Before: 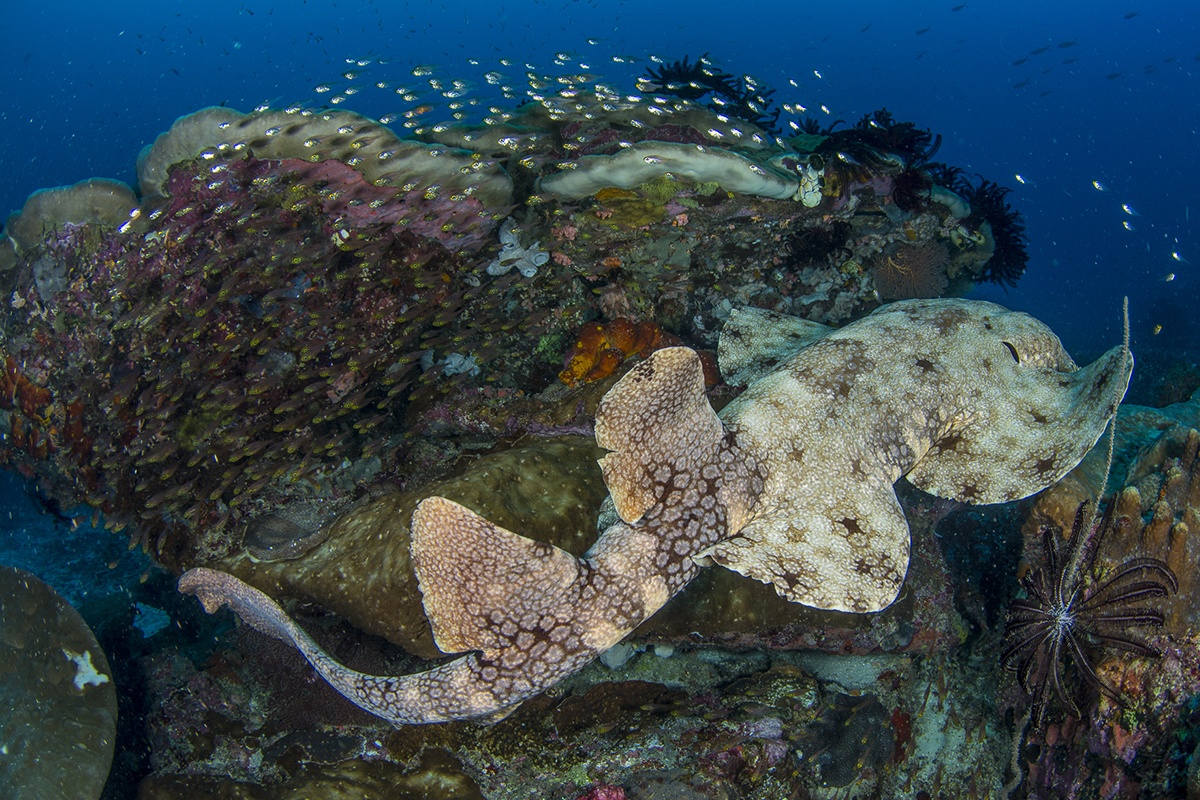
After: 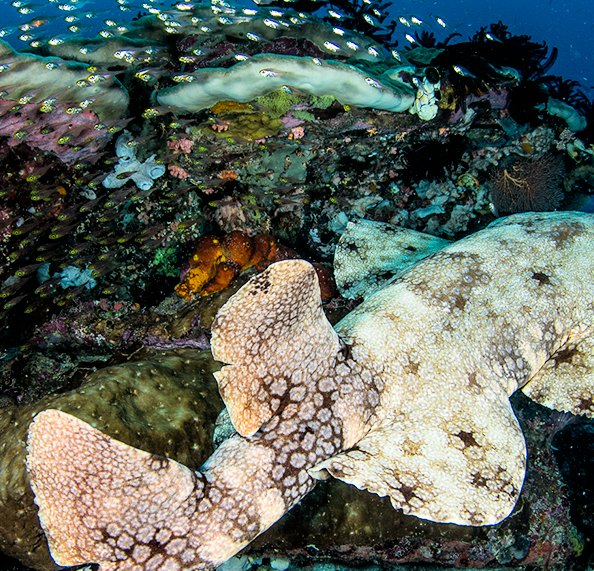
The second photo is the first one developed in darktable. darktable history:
crop: left 32.075%, top 10.976%, right 18.355%, bottom 17.596%
exposure: black level correction 0.001, exposure 0.955 EV, compensate exposure bias true, compensate highlight preservation false
filmic rgb: black relative exposure -5 EV, white relative exposure 3.5 EV, hardness 3.19, contrast 1.3, highlights saturation mix -50%
